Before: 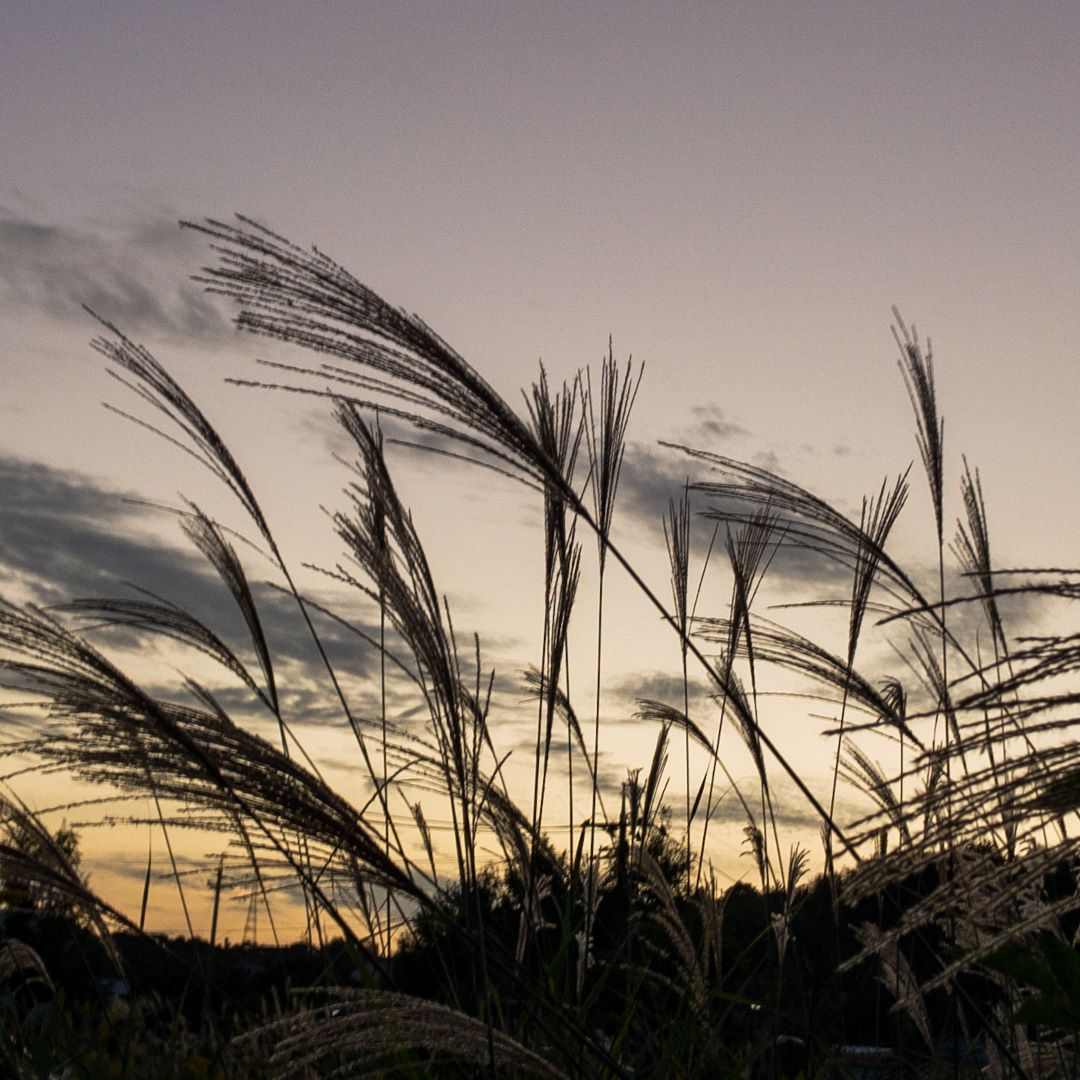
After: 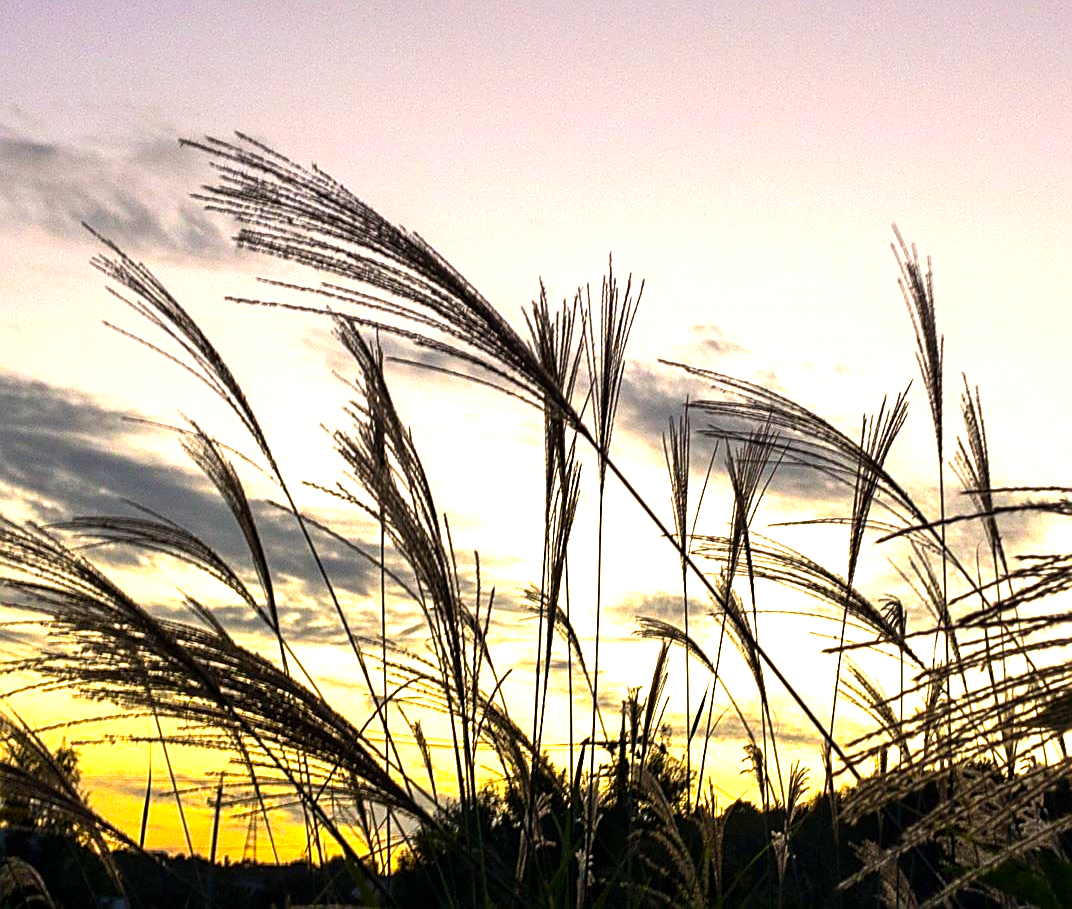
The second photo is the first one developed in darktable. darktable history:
crop: top 7.625%, bottom 8.027%
sharpen: on, module defaults
color balance rgb: linear chroma grading › shadows -10%, linear chroma grading › global chroma 20%, perceptual saturation grading › global saturation 15%, perceptual brilliance grading › global brilliance 30%, perceptual brilliance grading › highlights 12%, perceptual brilliance grading › mid-tones 24%, global vibrance 20%
